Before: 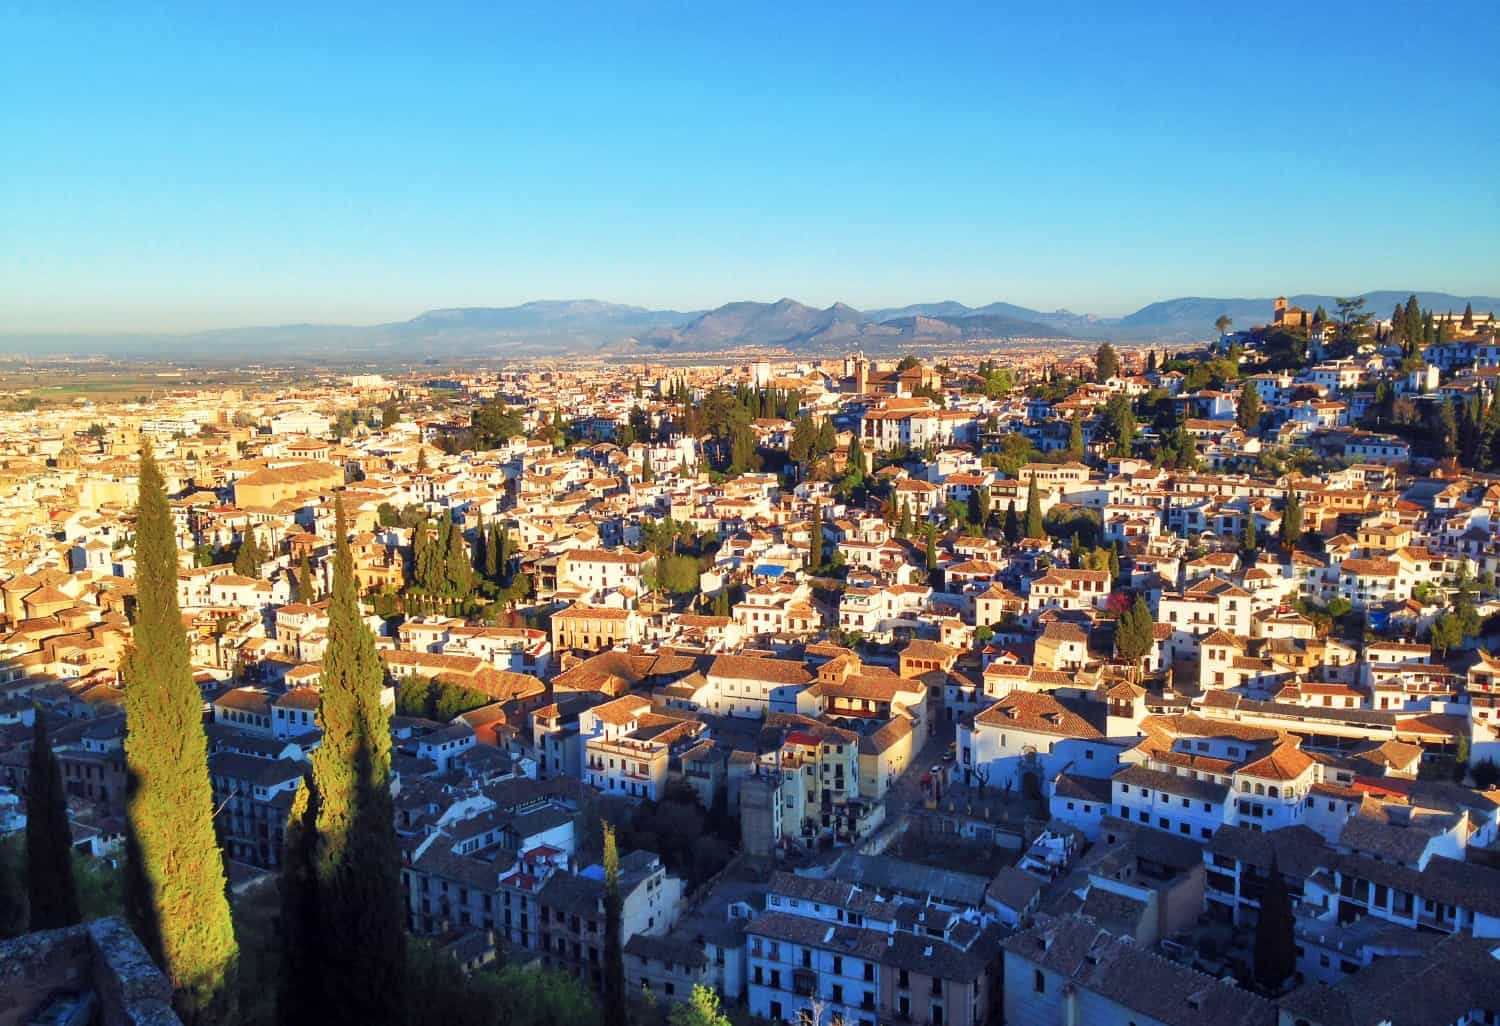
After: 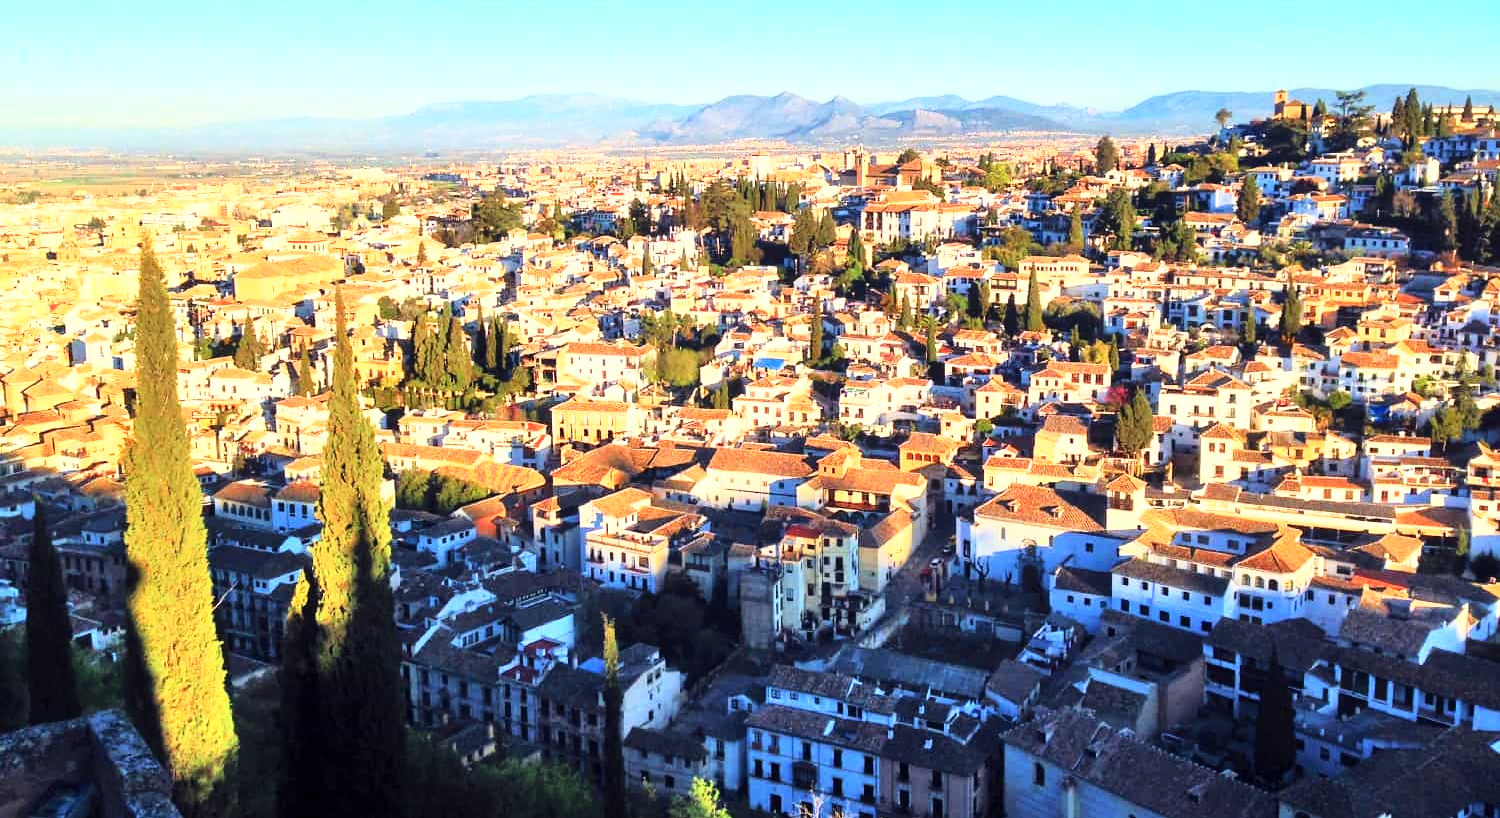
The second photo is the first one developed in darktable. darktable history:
crop and rotate: top 20.219%
base curve: curves: ch0 [(0, 0) (0.026, 0.03) (0.109, 0.232) (0.351, 0.748) (0.669, 0.968) (1, 1)]
